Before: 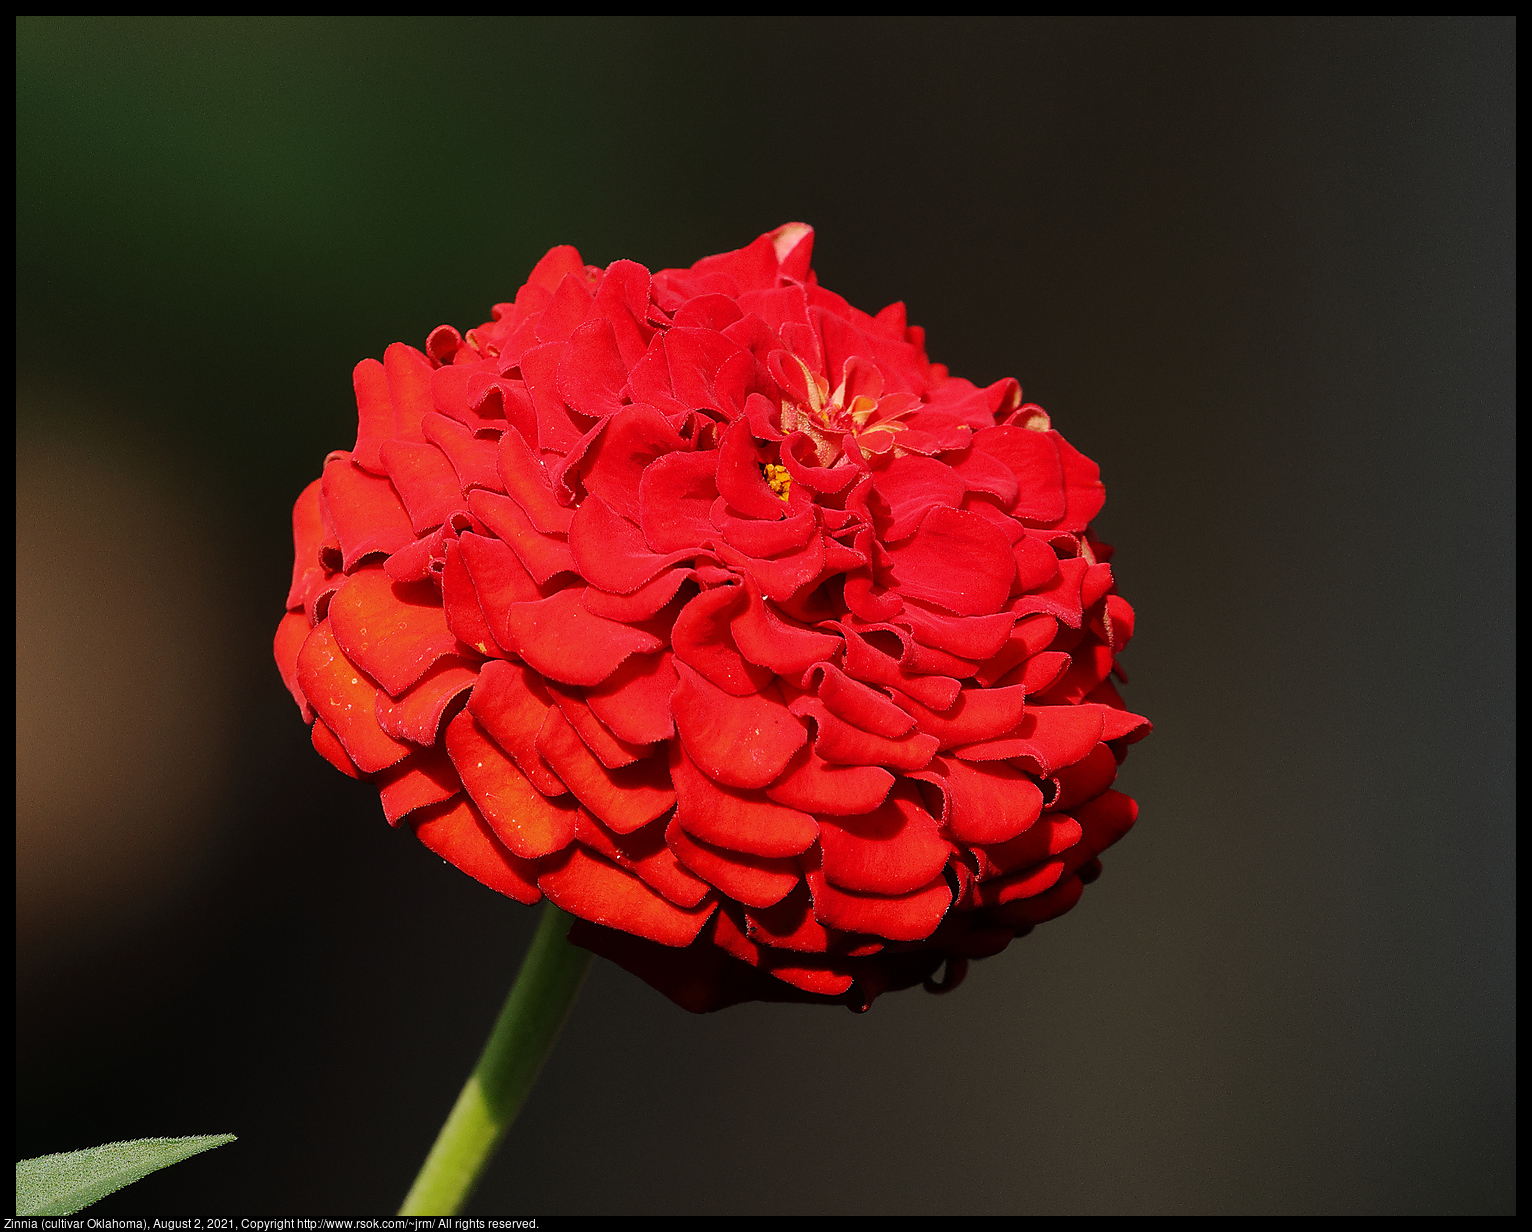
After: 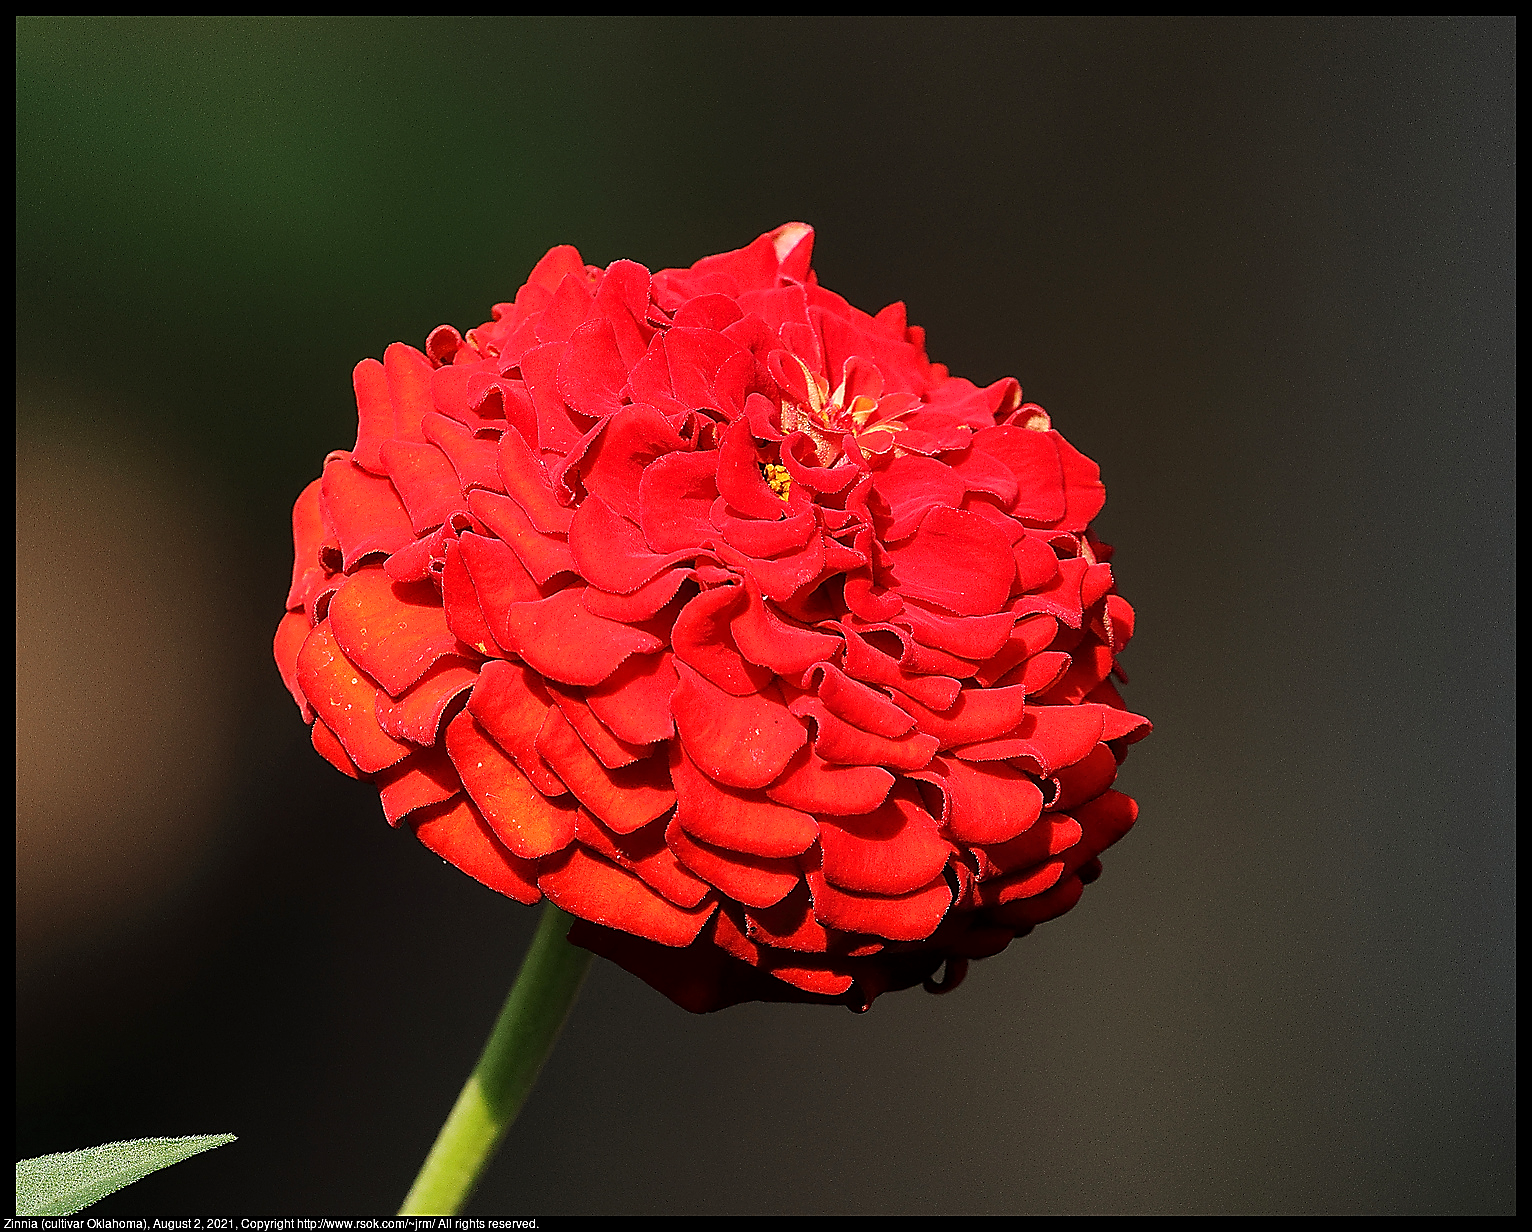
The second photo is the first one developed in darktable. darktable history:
tone equalizer: on, module defaults
exposure: exposure 0.407 EV, compensate highlight preservation false
local contrast: highlights 101%, shadows 99%, detail 119%, midtone range 0.2
sharpen: radius 1.417, amount 1.257, threshold 0.837
